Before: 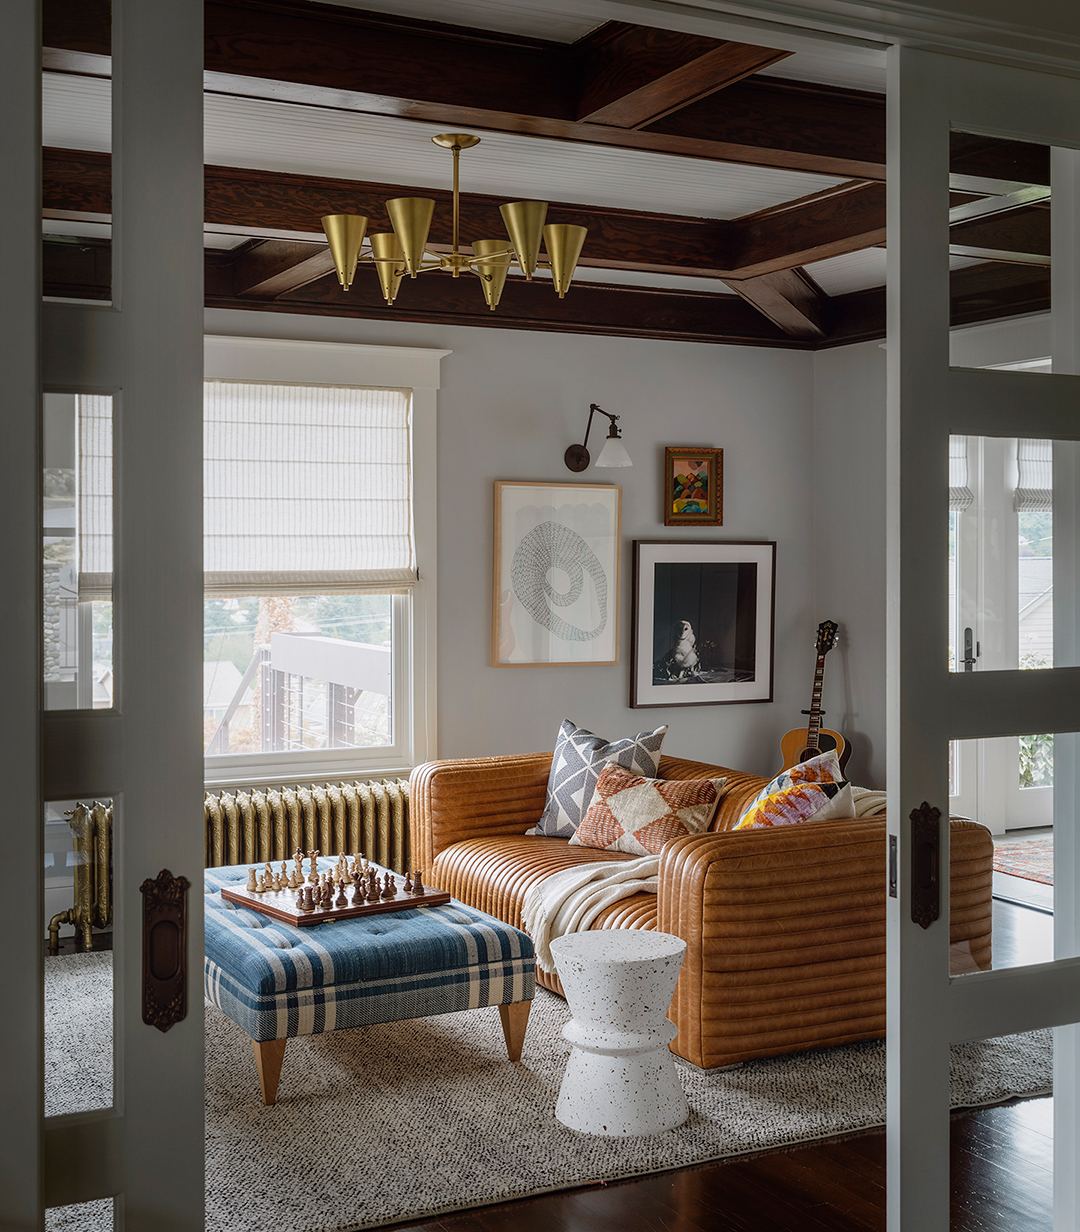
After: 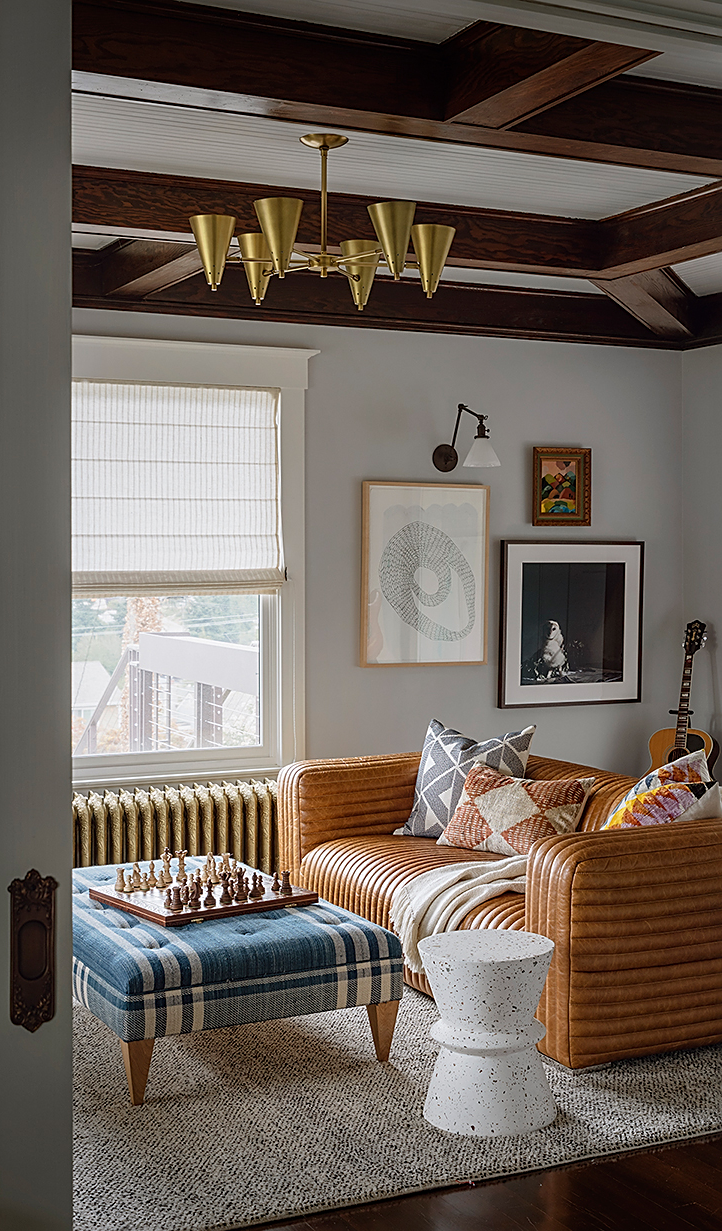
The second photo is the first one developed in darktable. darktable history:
sharpen: on, module defaults
crop and rotate: left 12.24%, right 20.869%
